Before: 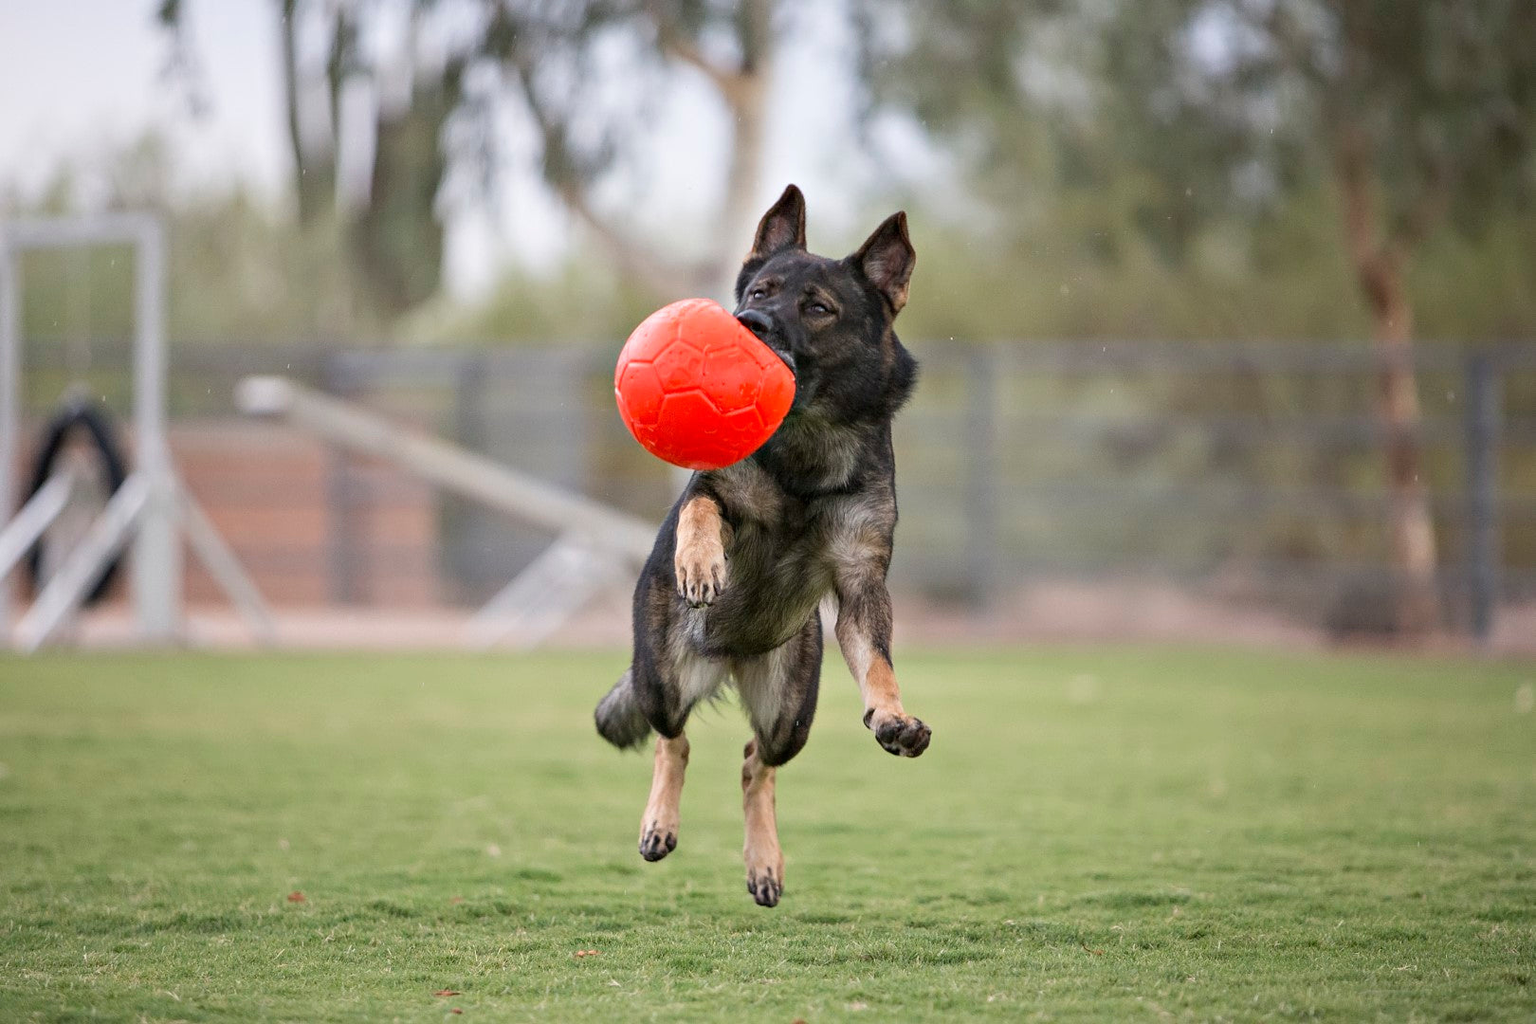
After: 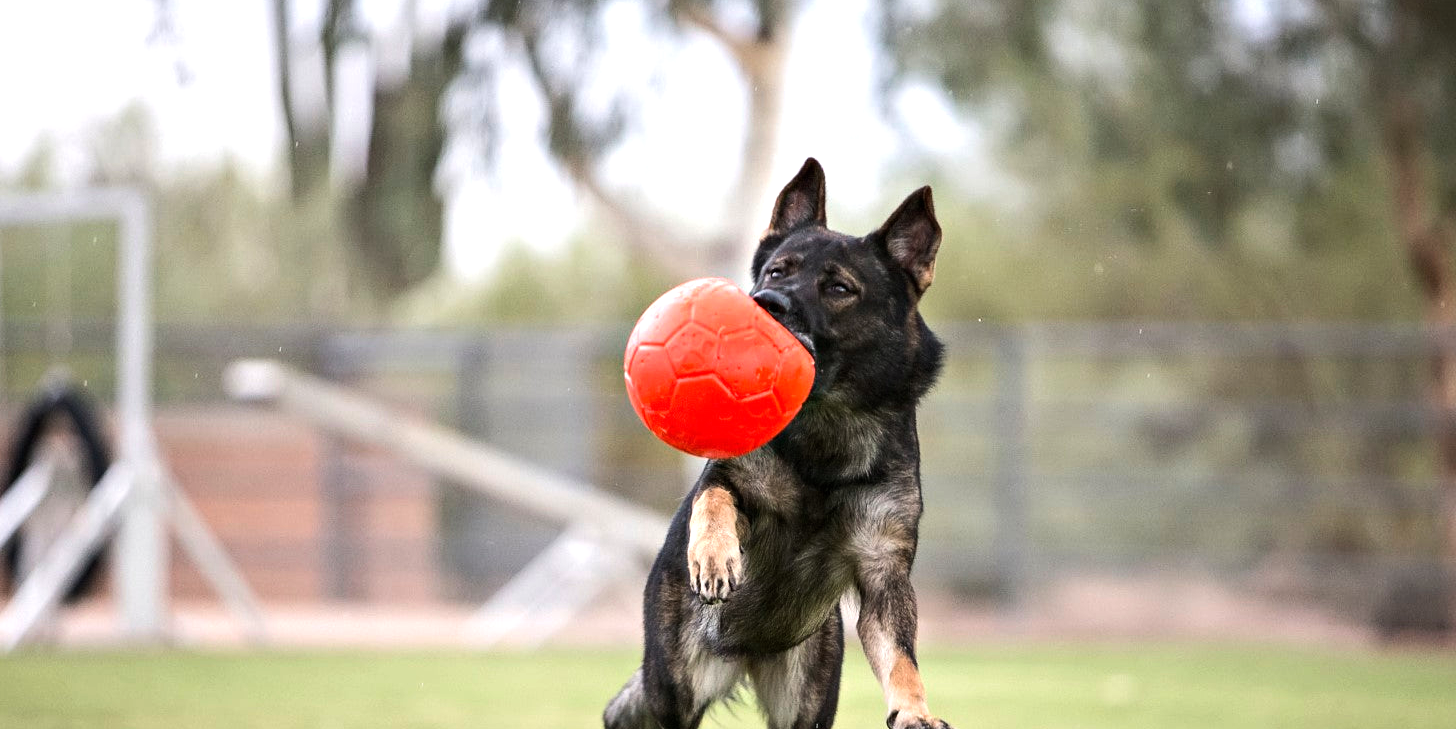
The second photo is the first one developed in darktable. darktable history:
exposure: exposure 0.014 EV, compensate highlight preservation false
tone equalizer: -8 EV -0.75 EV, -7 EV -0.7 EV, -6 EV -0.6 EV, -5 EV -0.4 EV, -3 EV 0.4 EV, -2 EV 0.6 EV, -1 EV 0.7 EV, +0 EV 0.75 EV, edges refinement/feathering 500, mask exposure compensation -1.57 EV, preserve details no
crop: left 1.509%, top 3.452%, right 7.696%, bottom 28.452%
